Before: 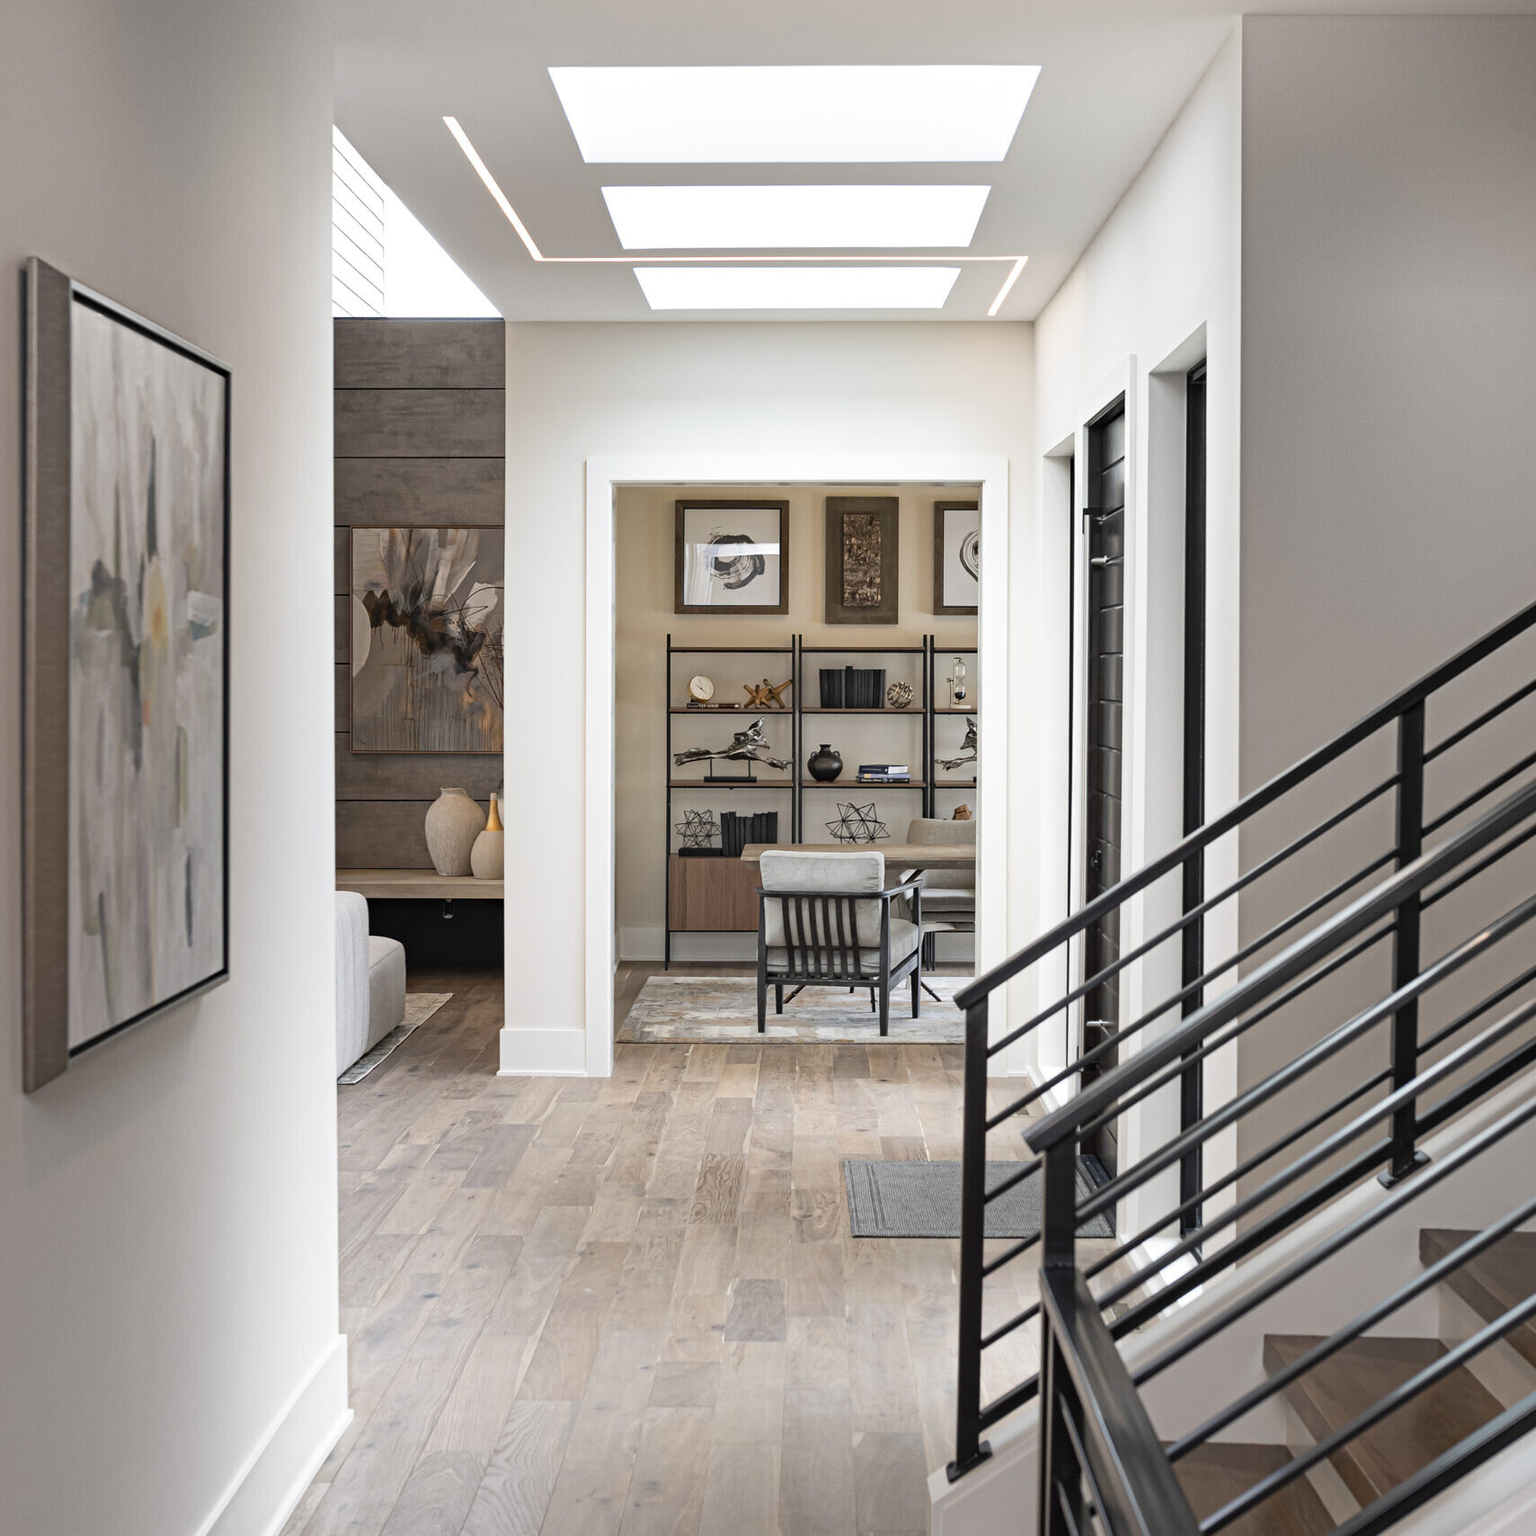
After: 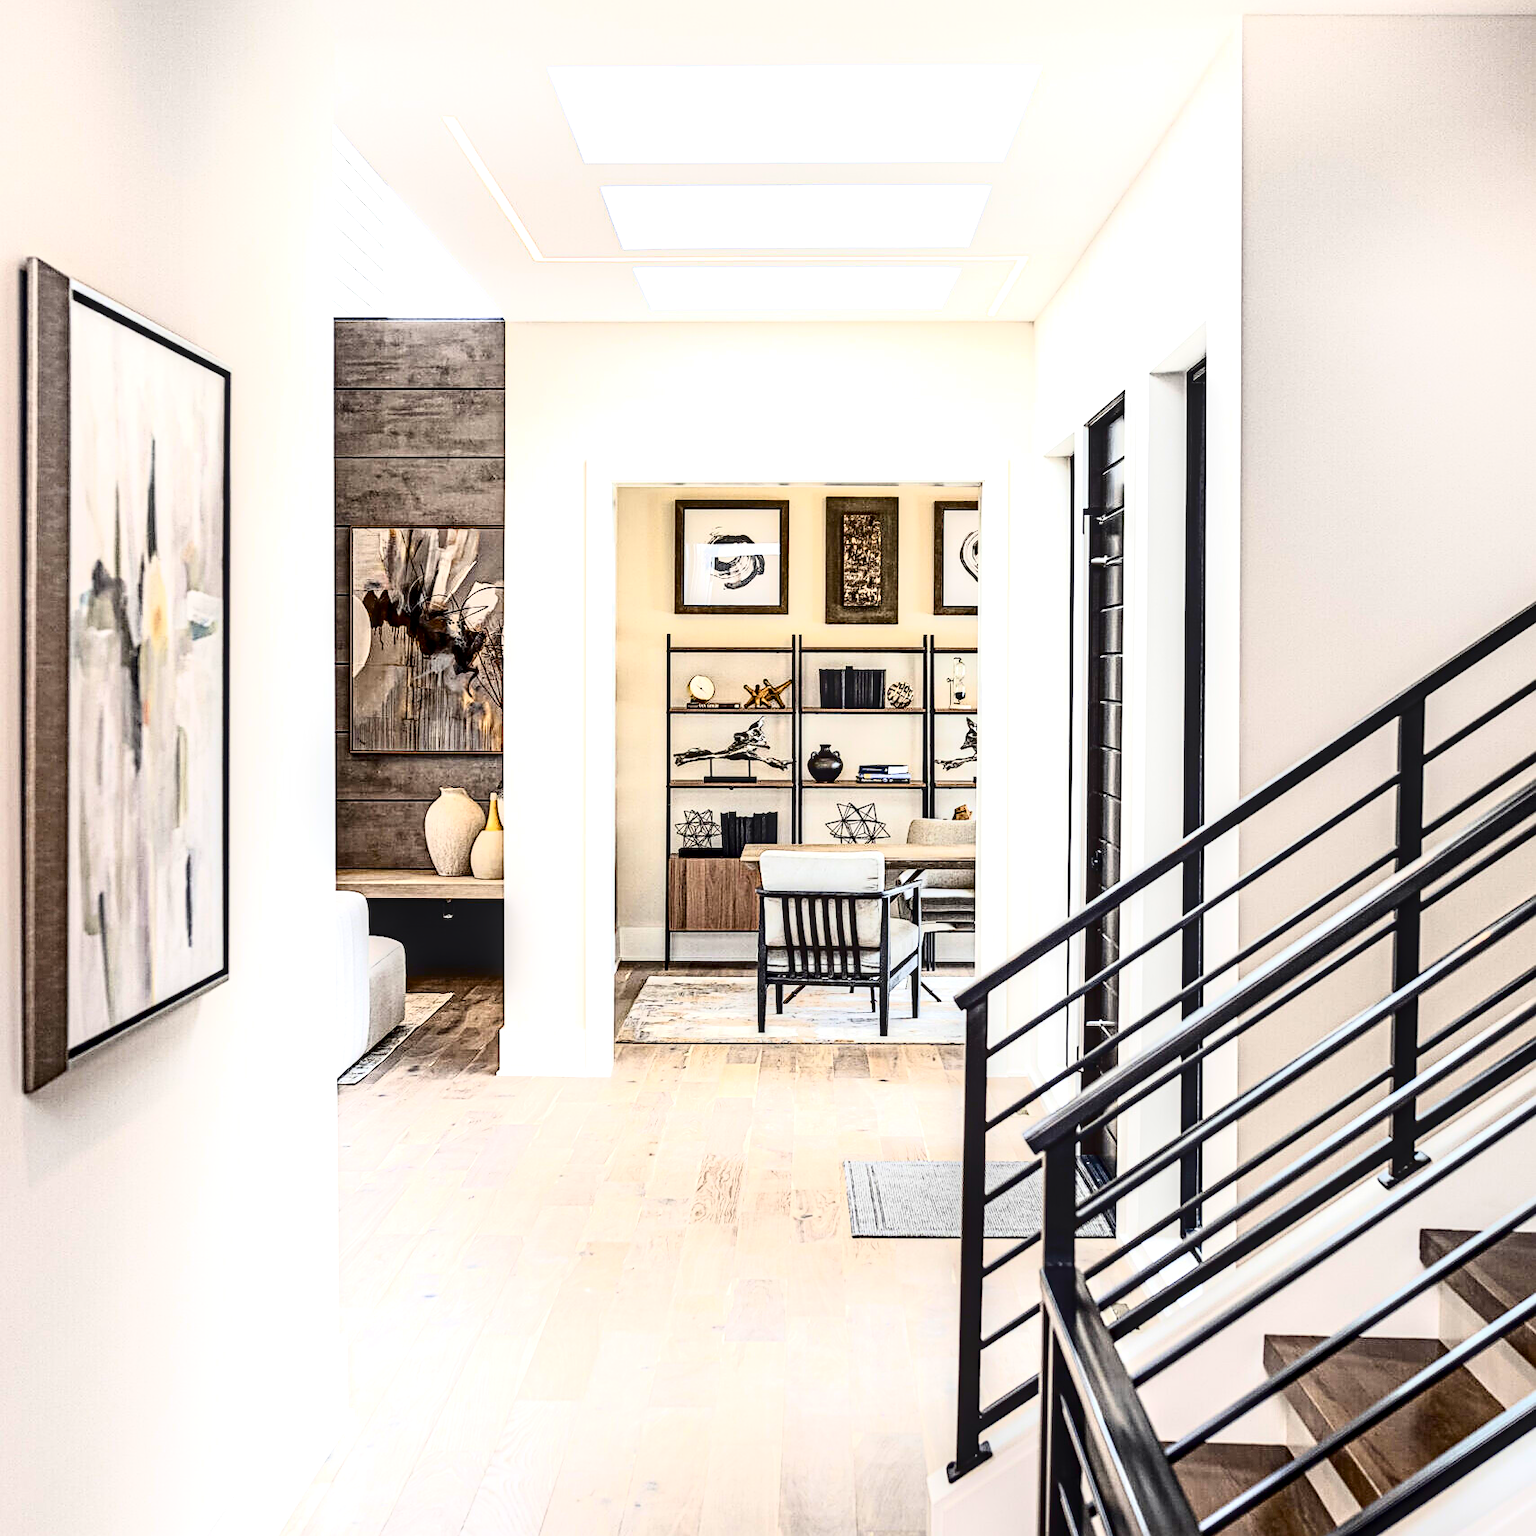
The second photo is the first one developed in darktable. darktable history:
color balance rgb: shadows lift › chroma 3.07%, shadows lift › hue 278.71°, linear chroma grading › shadows 9.526%, linear chroma grading › highlights 9.71%, linear chroma grading › global chroma 15.057%, linear chroma grading › mid-tones 14.924%, perceptual saturation grading › global saturation 15.192%, perceptual saturation grading › highlights -19.028%, perceptual saturation grading › shadows 19.993%
local contrast: highlights 23%, detail 150%
exposure: black level correction 0, exposure 0.898 EV, compensate highlight preservation false
tone curve: curves: ch0 [(0, 0) (0.003, 0.005) (0.011, 0.008) (0.025, 0.01) (0.044, 0.014) (0.069, 0.017) (0.1, 0.022) (0.136, 0.028) (0.177, 0.037) (0.224, 0.049) (0.277, 0.091) (0.335, 0.168) (0.399, 0.292) (0.468, 0.463) (0.543, 0.637) (0.623, 0.792) (0.709, 0.903) (0.801, 0.963) (0.898, 0.985) (1, 1)], color space Lab, independent channels, preserve colors none
sharpen: on, module defaults
